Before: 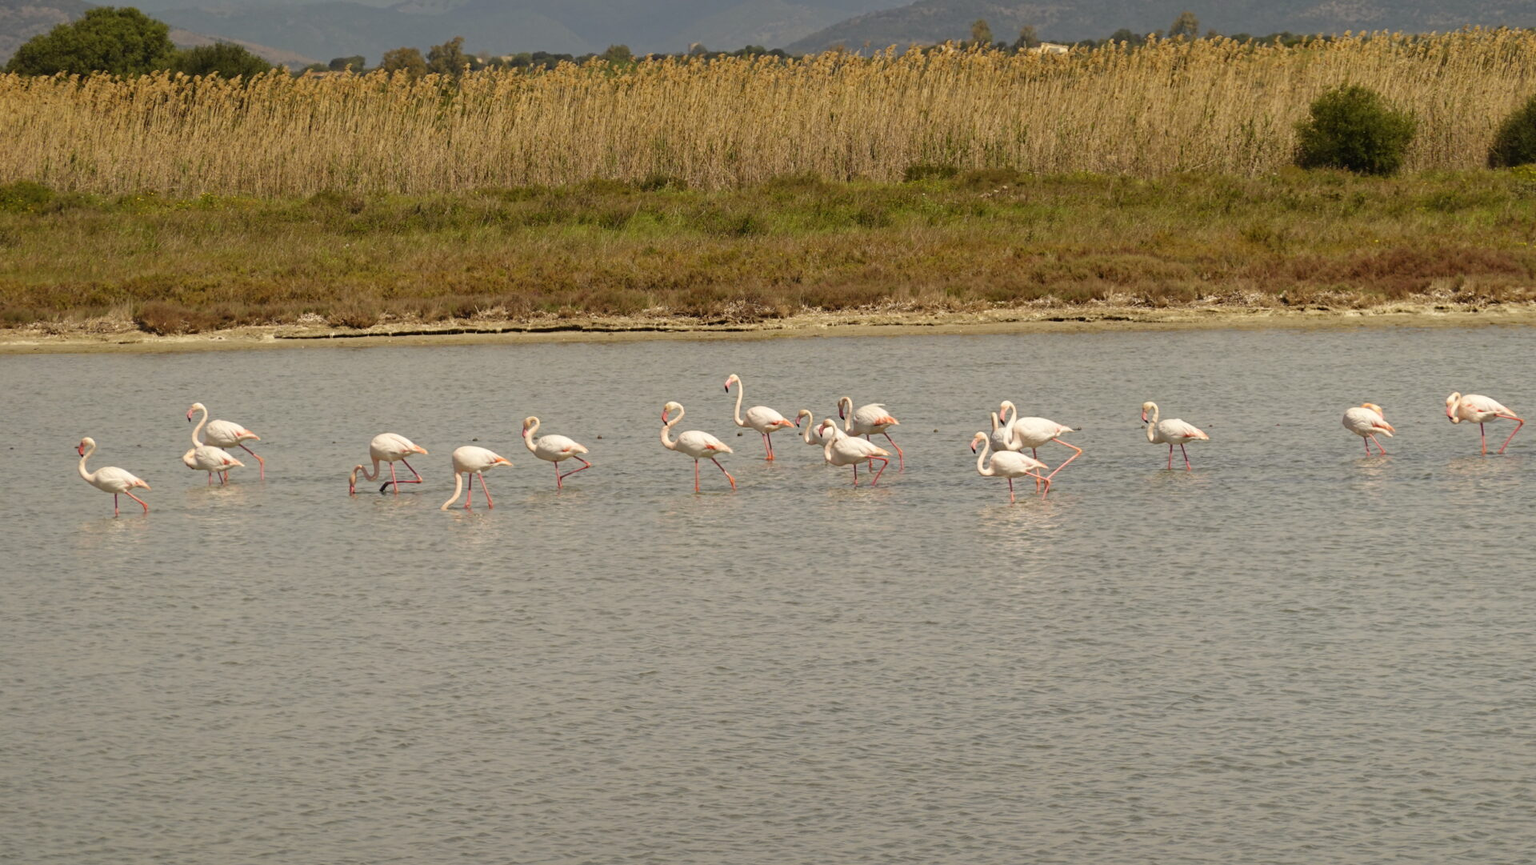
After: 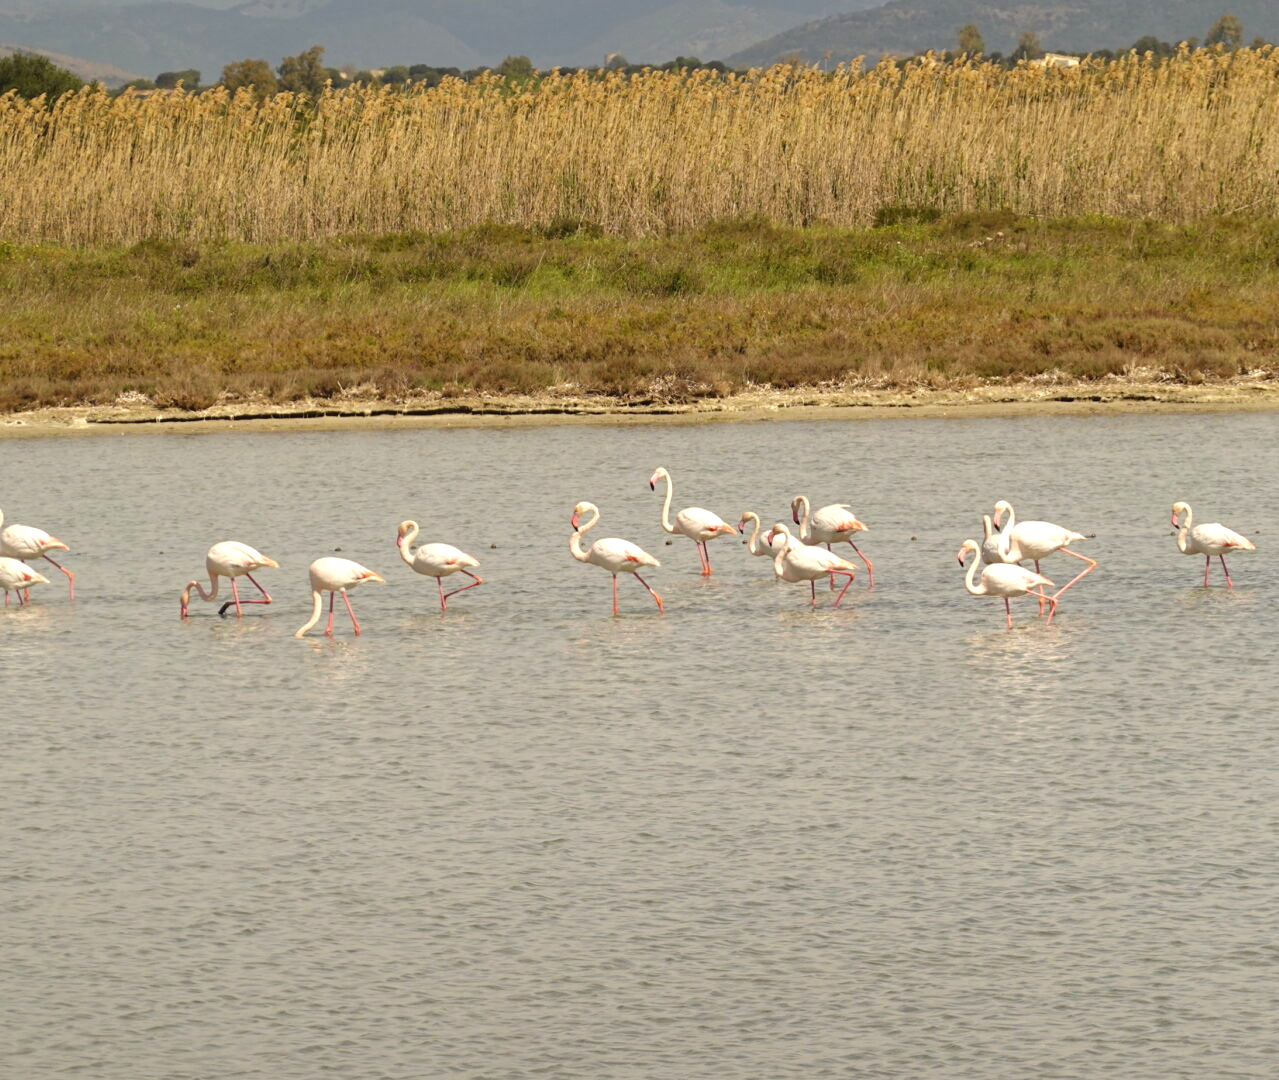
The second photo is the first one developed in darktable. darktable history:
crop and rotate: left 13.334%, right 20.048%
exposure: black level correction 0, exposure 0.499 EV, compensate highlight preservation false
